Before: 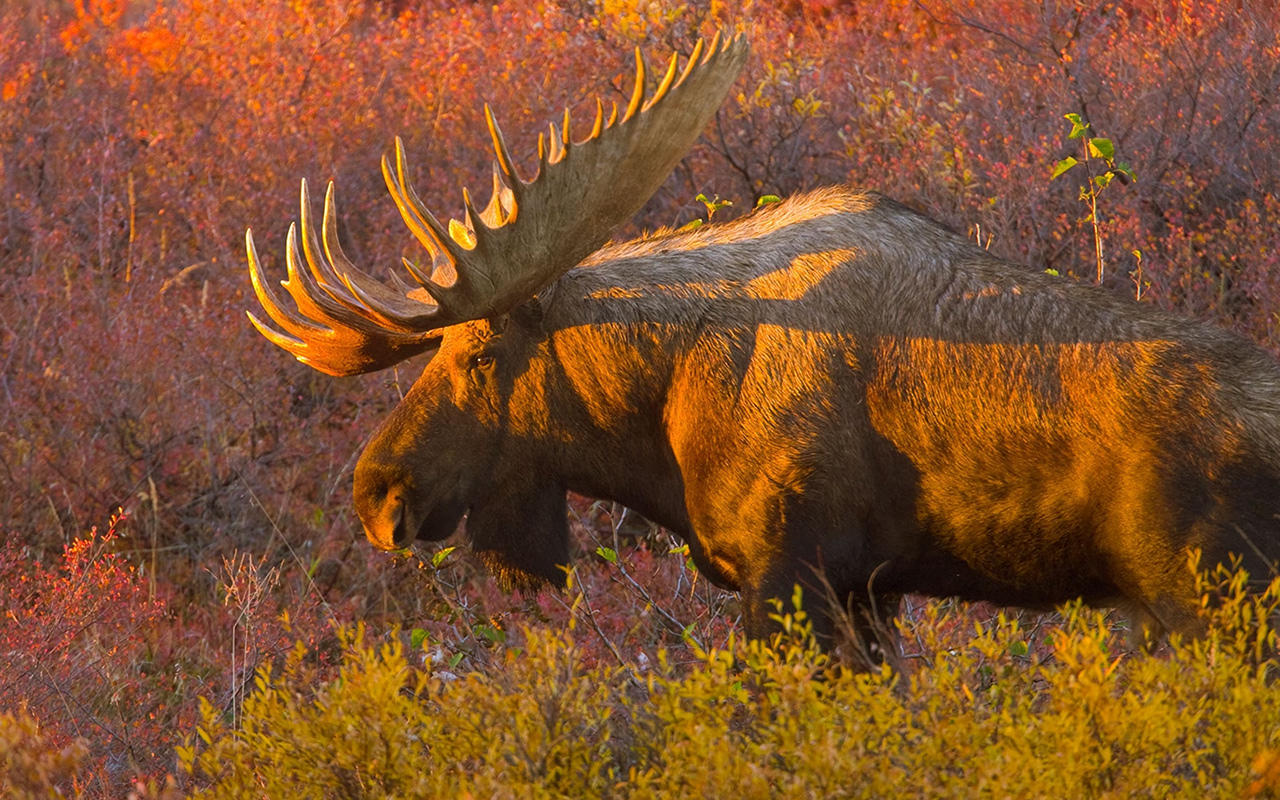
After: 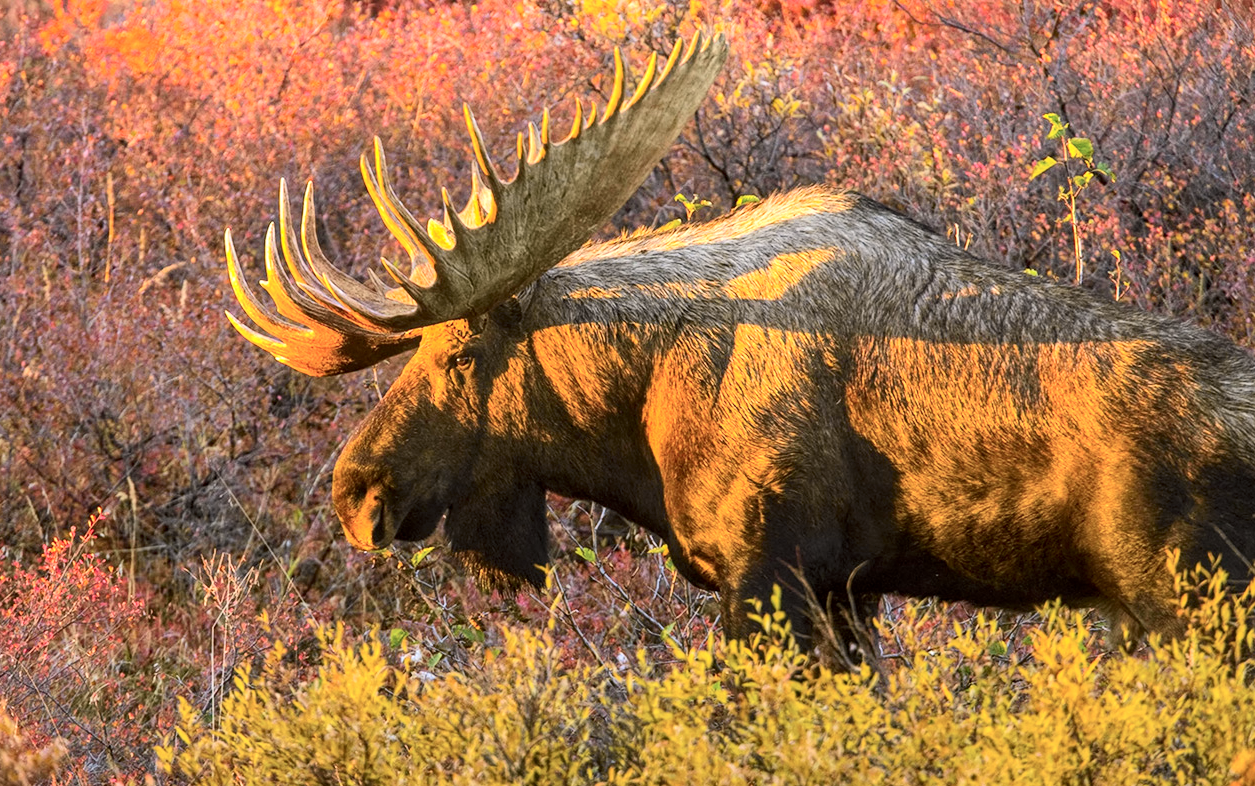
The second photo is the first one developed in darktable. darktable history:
haze removal: compatibility mode true, adaptive false
exposure: exposure 0.6 EV, compensate highlight preservation false
local contrast: on, module defaults
crop: left 1.677%, right 0.273%, bottom 1.646%
contrast brightness saturation: contrast 0.073
tone curve: curves: ch0 [(0, 0) (0.078, 0.052) (0.236, 0.22) (0.427, 0.472) (0.508, 0.586) (0.654, 0.742) (0.793, 0.851) (0.994, 0.974)]; ch1 [(0, 0) (0.161, 0.092) (0.35, 0.33) (0.392, 0.392) (0.456, 0.456) (0.505, 0.502) (0.537, 0.518) (0.553, 0.534) (0.602, 0.579) (0.718, 0.718) (1, 1)]; ch2 [(0, 0) (0.346, 0.362) (0.411, 0.412) (0.502, 0.502) (0.531, 0.521) (0.586, 0.59) (0.621, 0.604) (1, 1)], color space Lab, independent channels, preserve colors none
